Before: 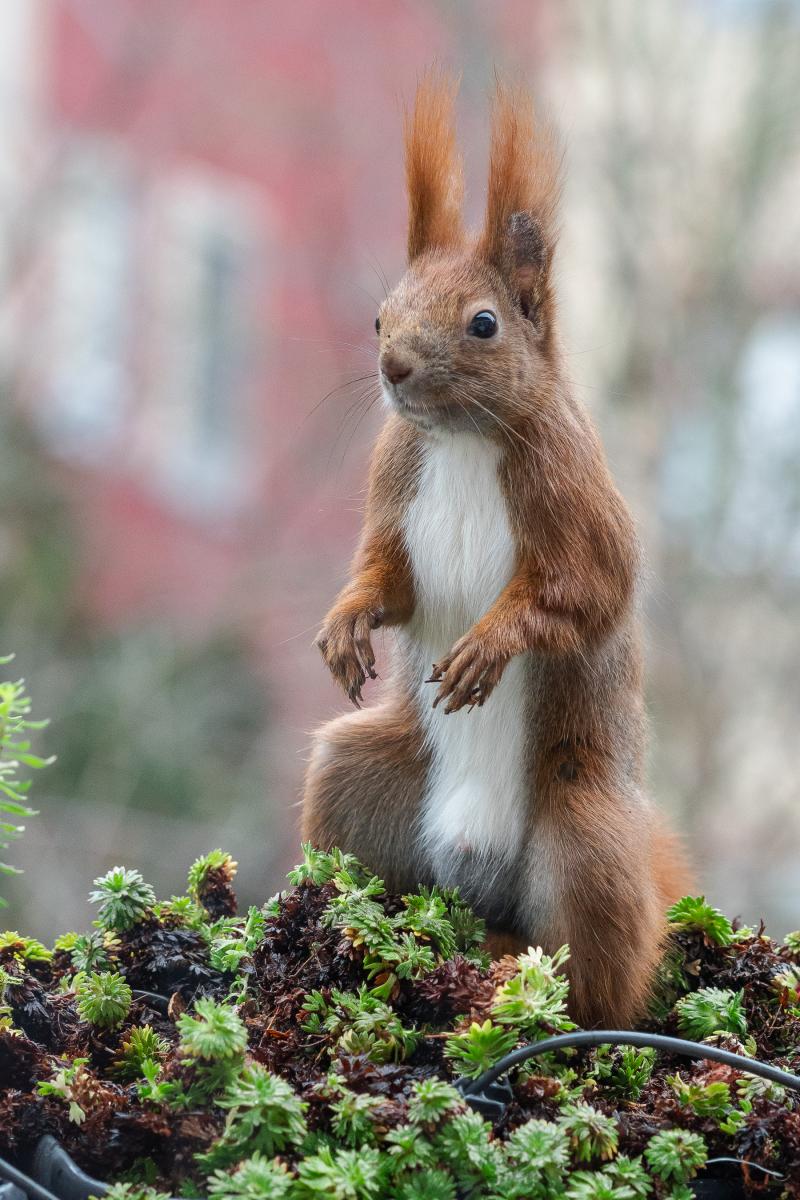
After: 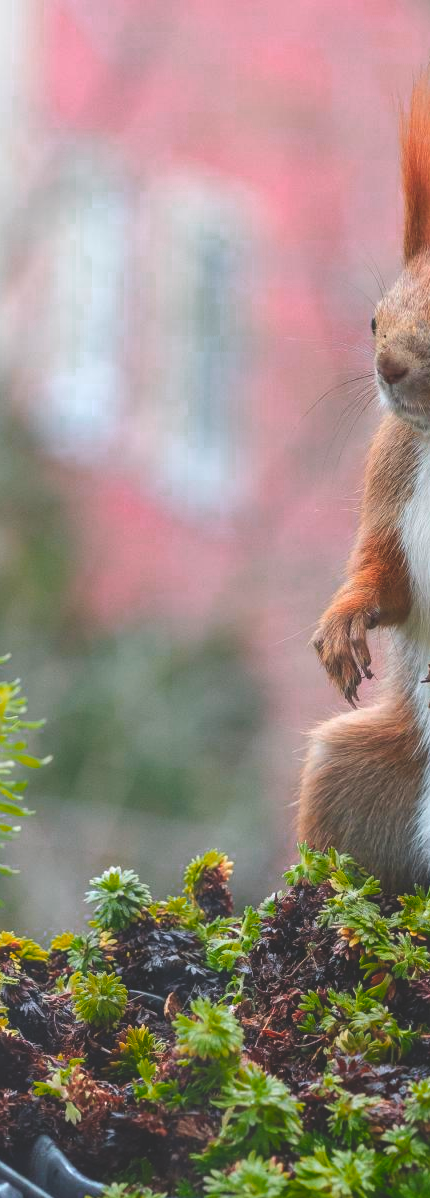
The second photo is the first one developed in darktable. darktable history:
color zones: curves: ch0 [(0.473, 0.374) (0.742, 0.784)]; ch1 [(0.354, 0.737) (0.742, 0.705)]; ch2 [(0.318, 0.421) (0.758, 0.532)]
crop: left 0.587%, right 45.588%, bottom 0.086%
exposure: black level correction -0.023, exposure -0.039 EV, compensate highlight preservation false
